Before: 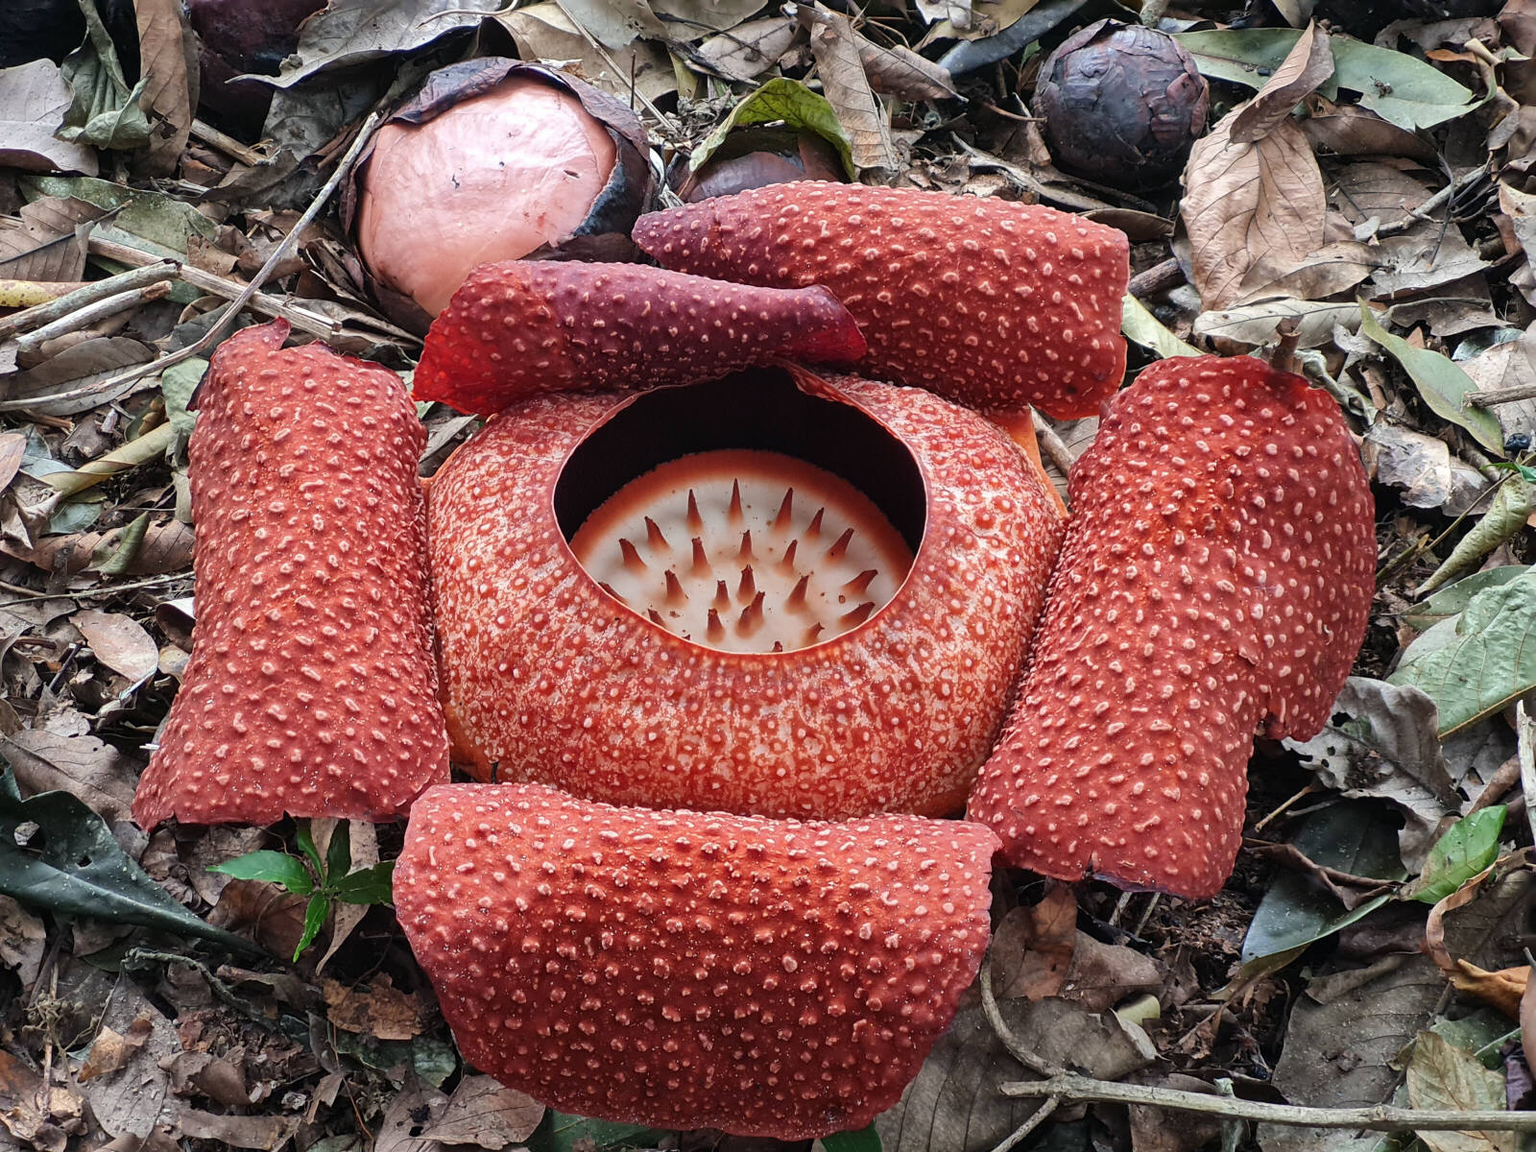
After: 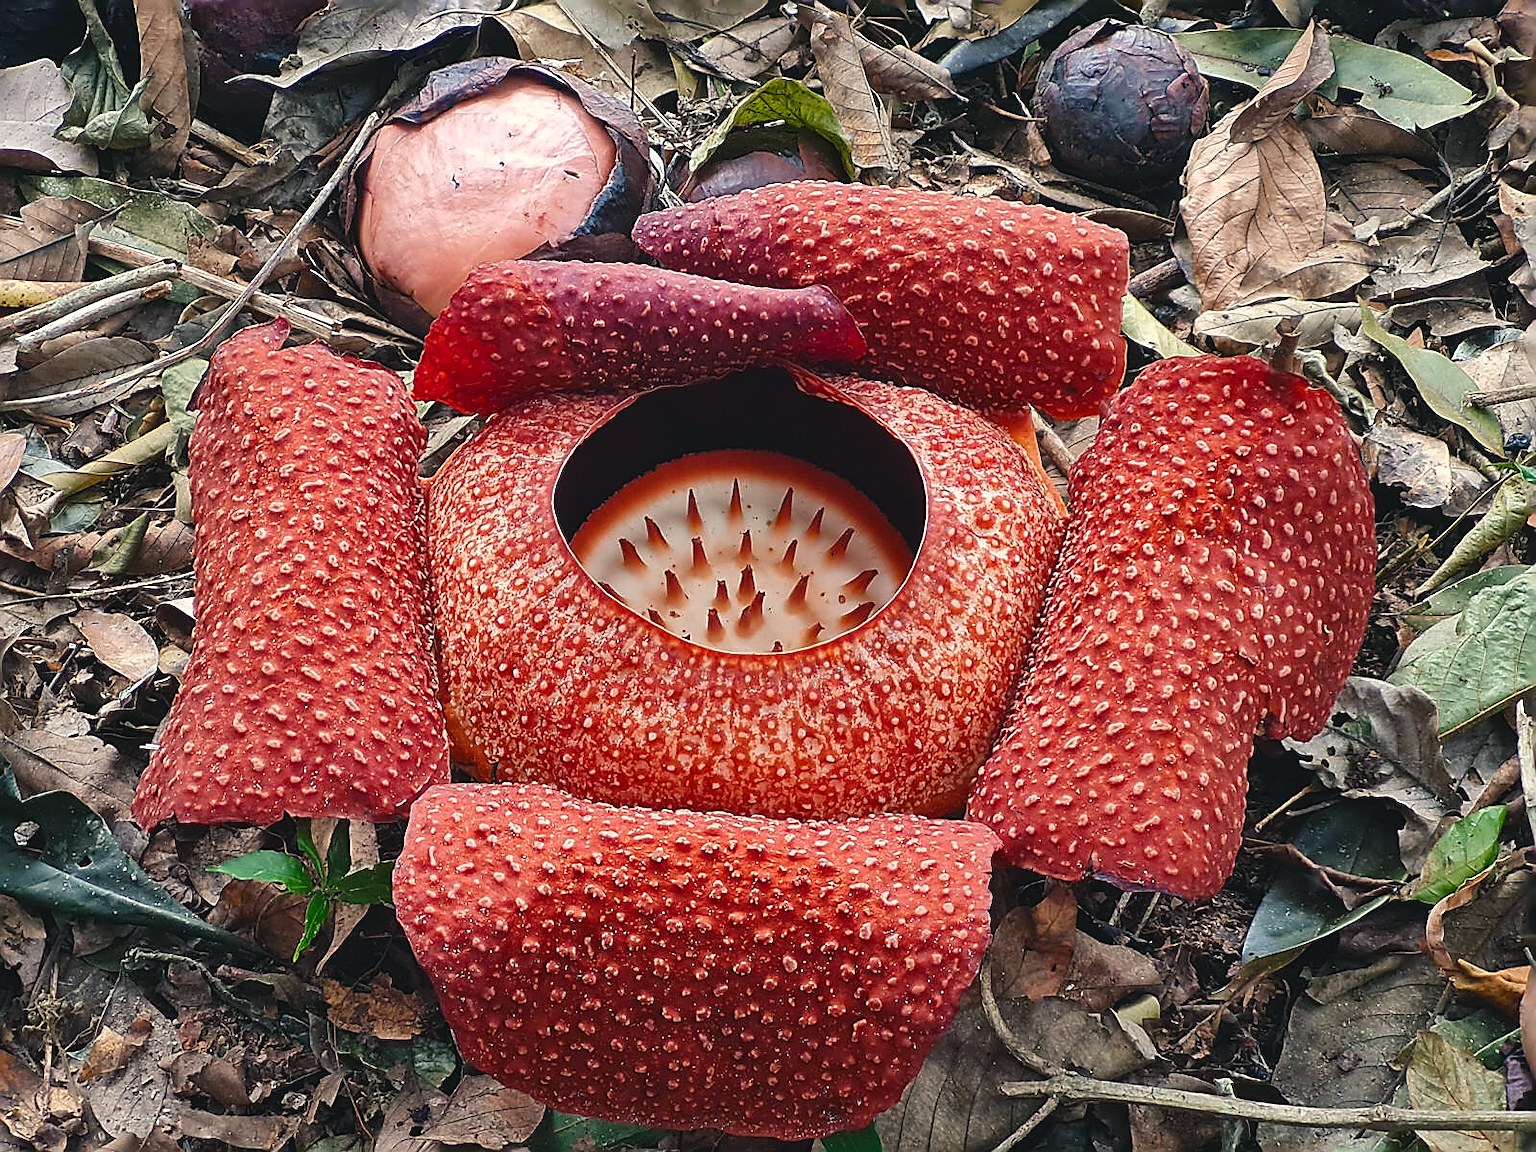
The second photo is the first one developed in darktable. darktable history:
color balance rgb: shadows lift › chroma 2%, shadows lift › hue 219.6°, power › hue 313.2°, highlights gain › chroma 3%, highlights gain › hue 75.6°, global offset › luminance 0.5%, perceptual saturation grading › global saturation 15.33%, perceptual saturation grading › highlights -19.33%, perceptual saturation grading › shadows 20%, global vibrance 20%
sharpen: radius 1.4, amount 1.25, threshold 0.7
